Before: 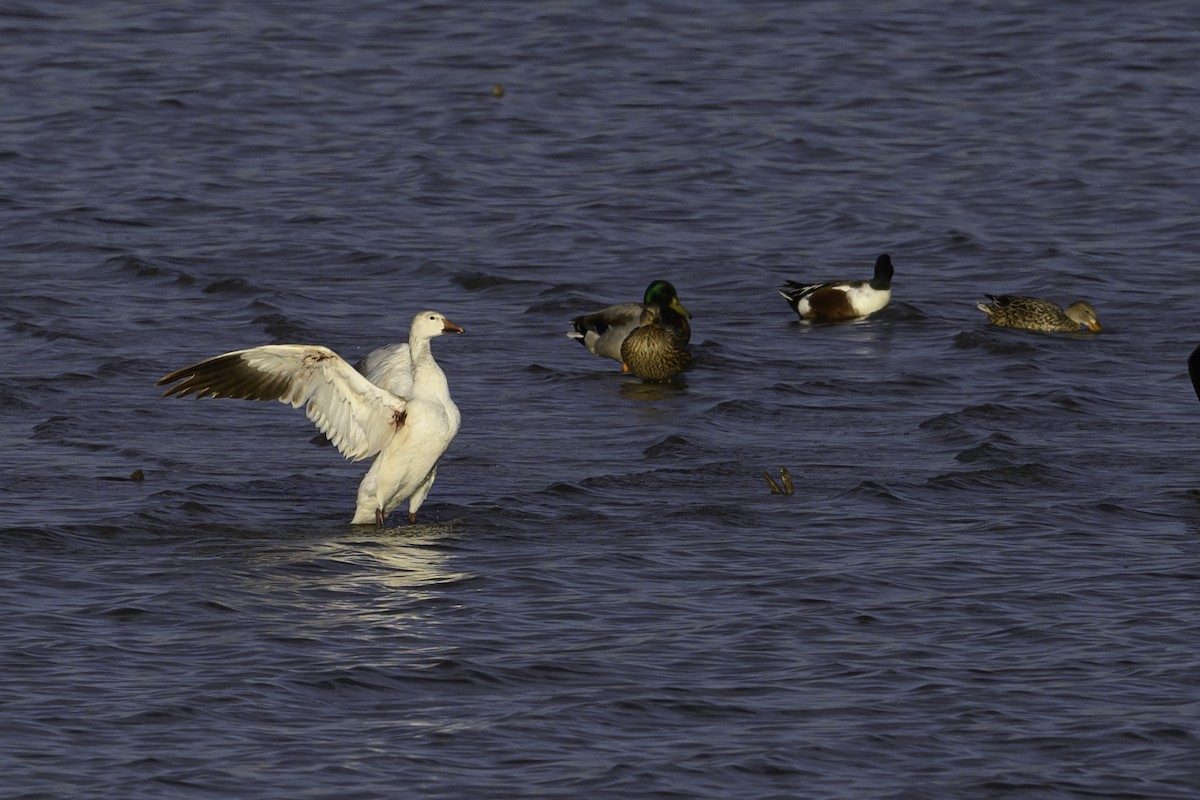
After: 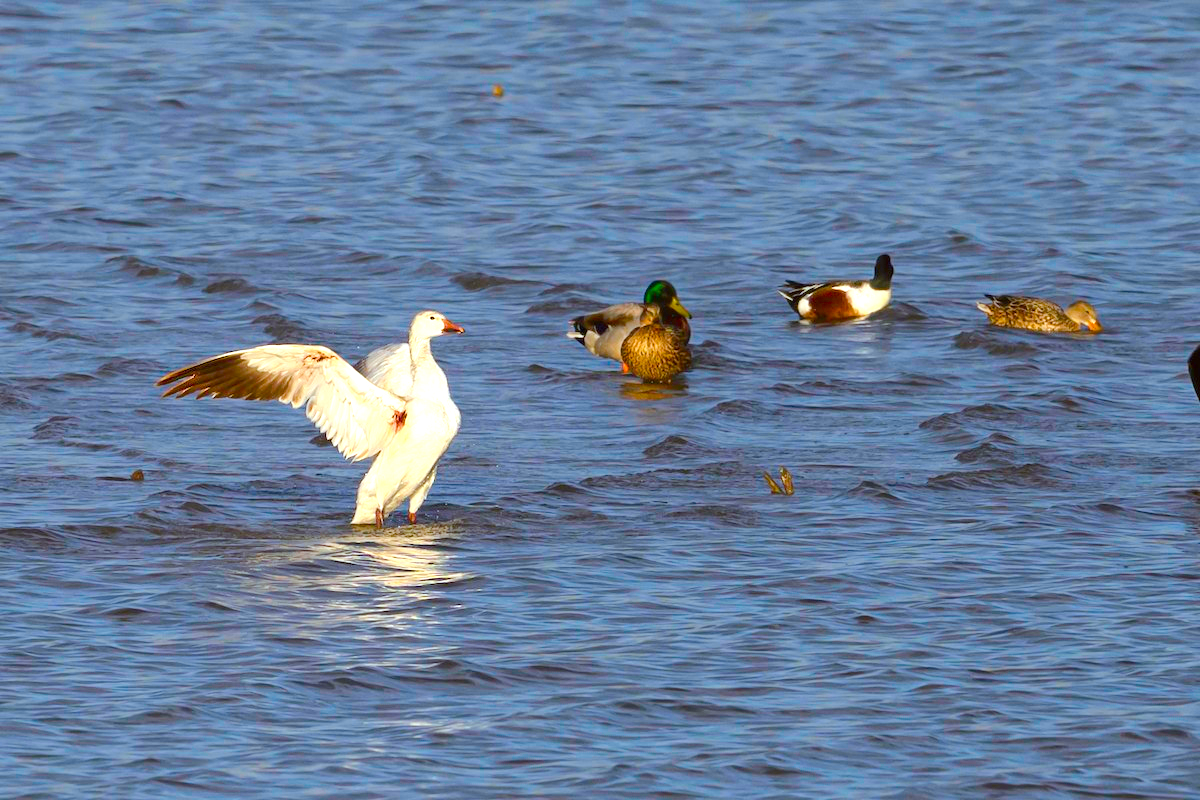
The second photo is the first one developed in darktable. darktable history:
exposure: black level correction 0, exposure 1 EV, compensate exposure bias true, compensate highlight preservation false
color balance rgb: perceptual saturation grading › global saturation 25%, perceptual brilliance grading › mid-tones 10%, perceptual brilliance grading › shadows 15%, global vibrance 20%
color correction: highlights a* -4.98, highlights b* -3.76, shadows a* 3.83, shadows b* 4.08
